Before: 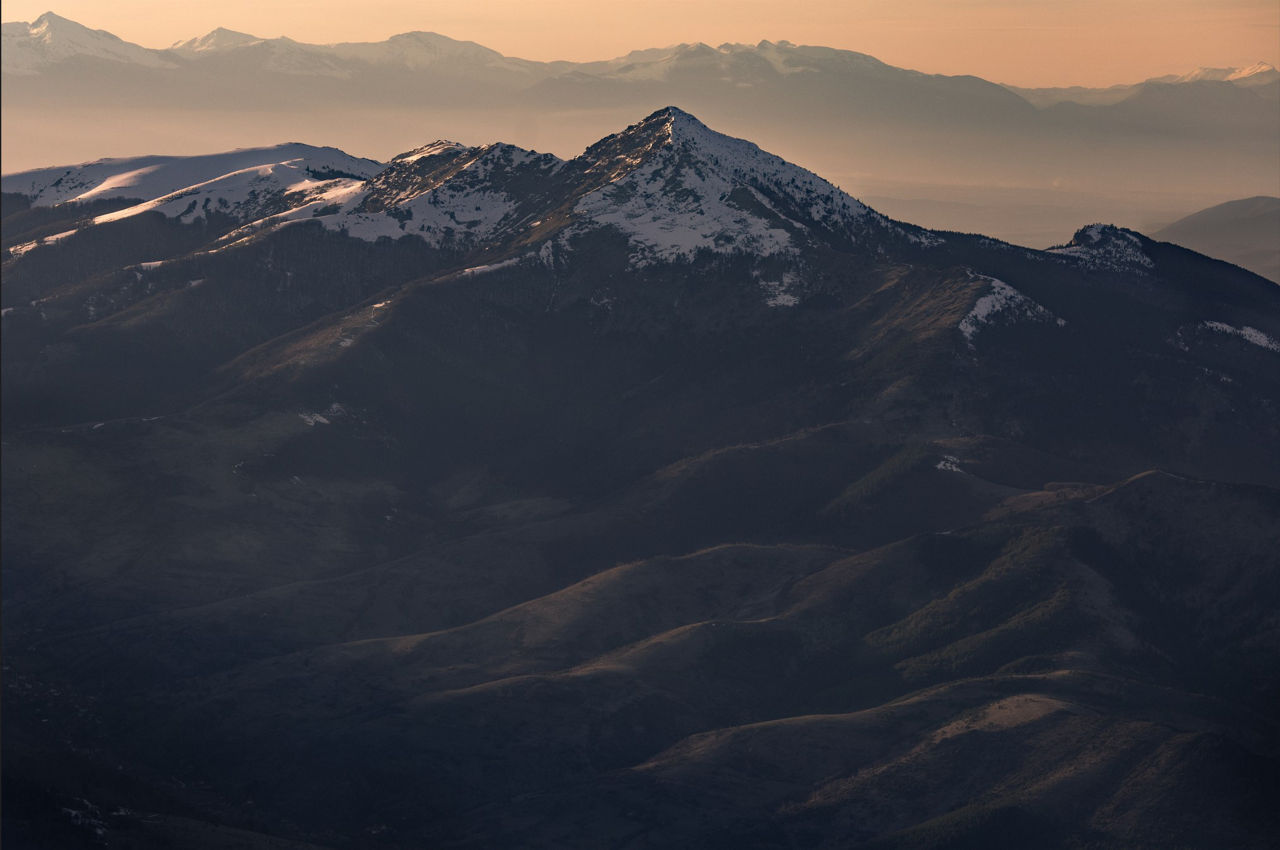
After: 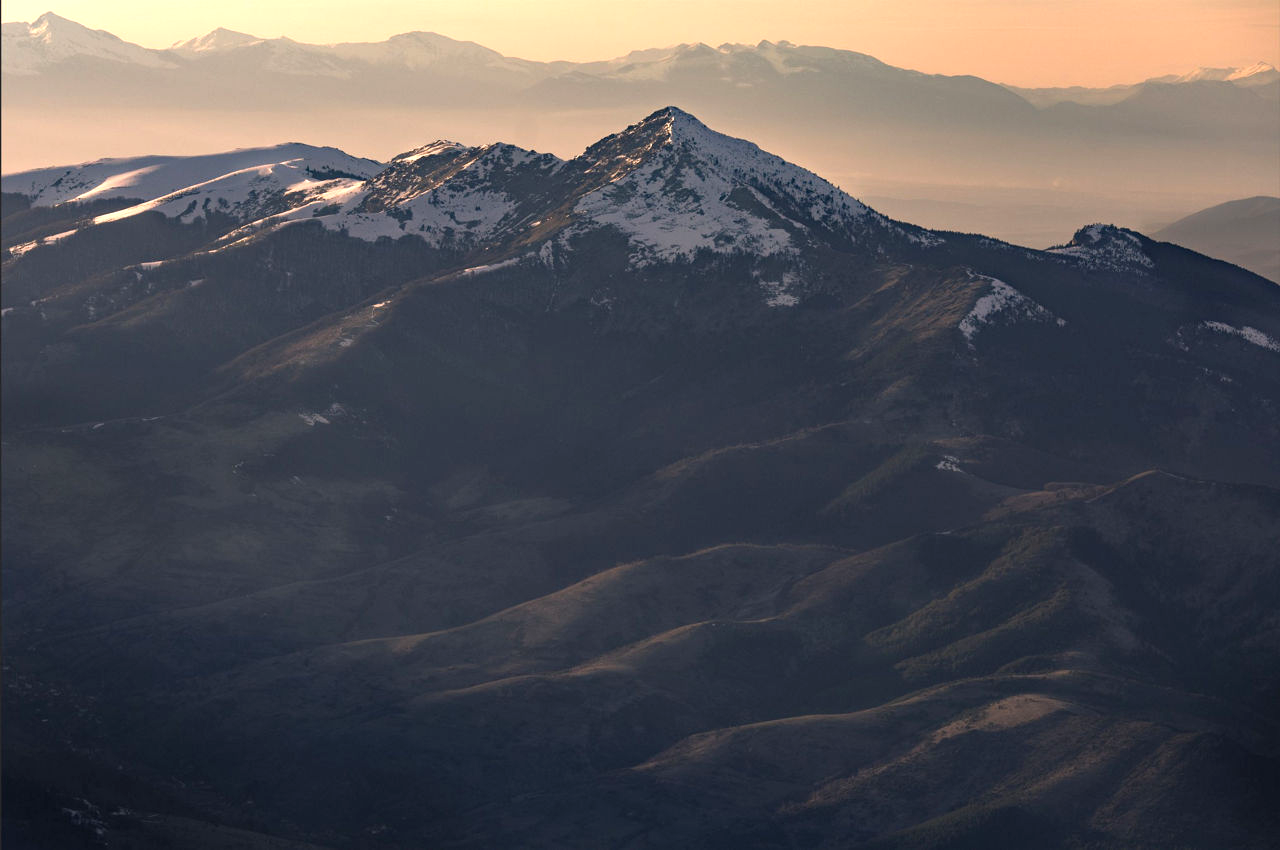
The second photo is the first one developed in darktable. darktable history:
exposure: exposure 0.655 EV, compensate exposure bias true, compensate highlight preservation false
